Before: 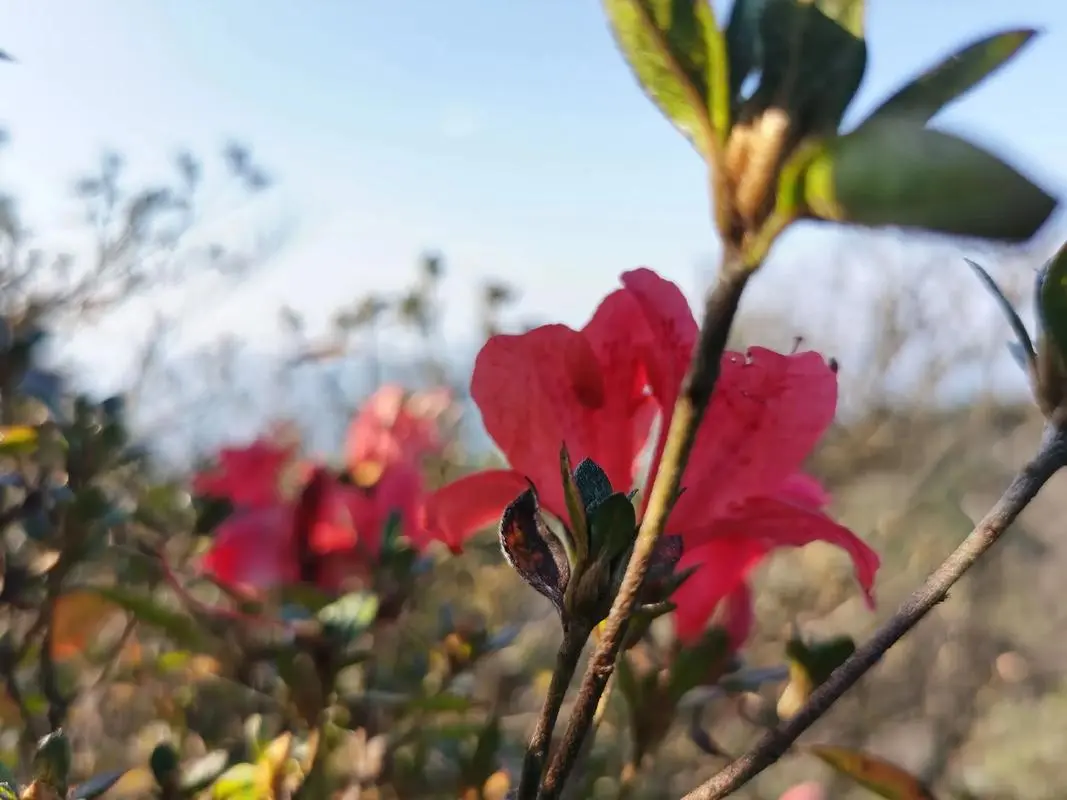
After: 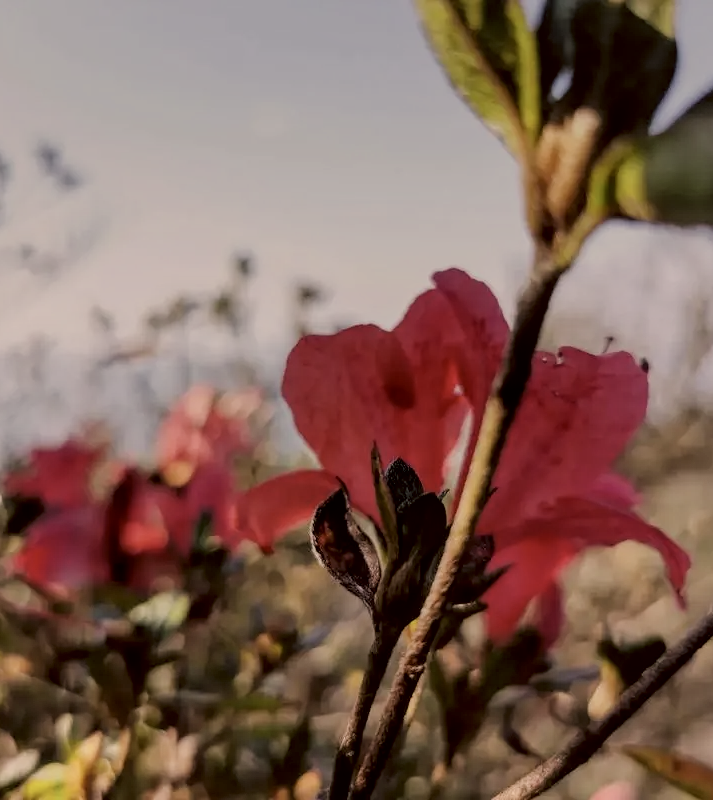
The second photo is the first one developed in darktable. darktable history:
exposure: black level correction 0.002, exposure -0.1 EV, compensate highlight preservation false
crop and rotate: left 17.732%, right 15.423%
local contrast: on, module defaults
contrast brightness saturation: saturation -0.17
color correction: highlights a* 6.27, highlights b* 8.19, shadows a* 5.94, shadows b* 7.23, saturation 0.9
filmic rgb: black relative exposure -6.68 EV, white relative exposure 4.56 EV, hardness 3.25
graduated density: on, module defaults
